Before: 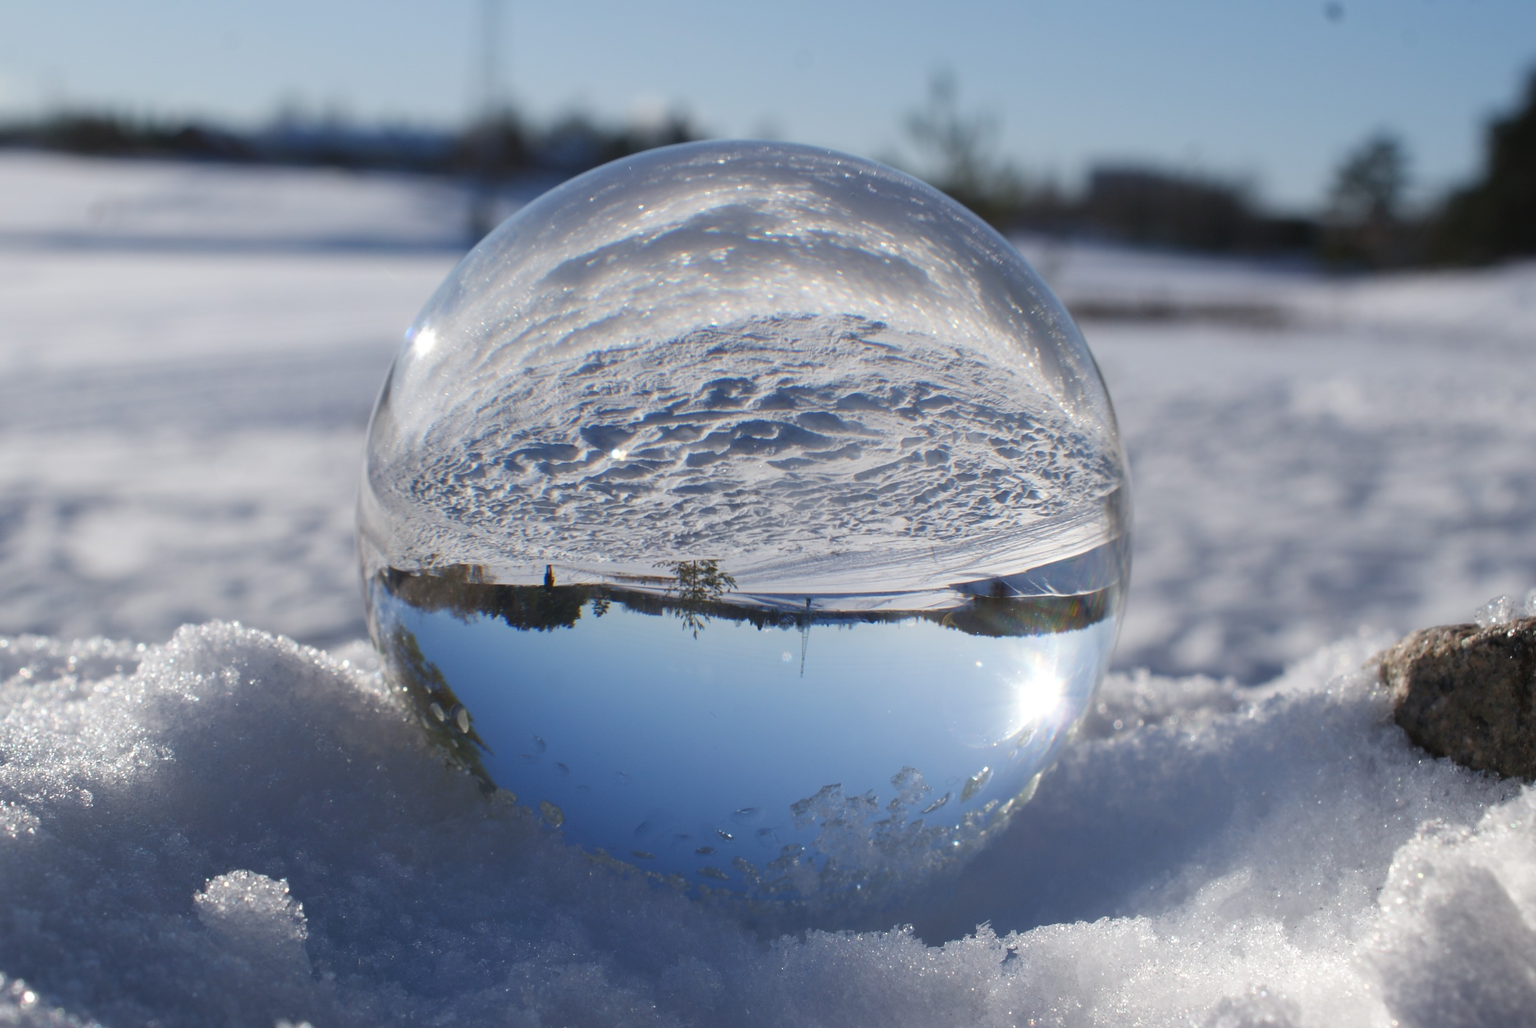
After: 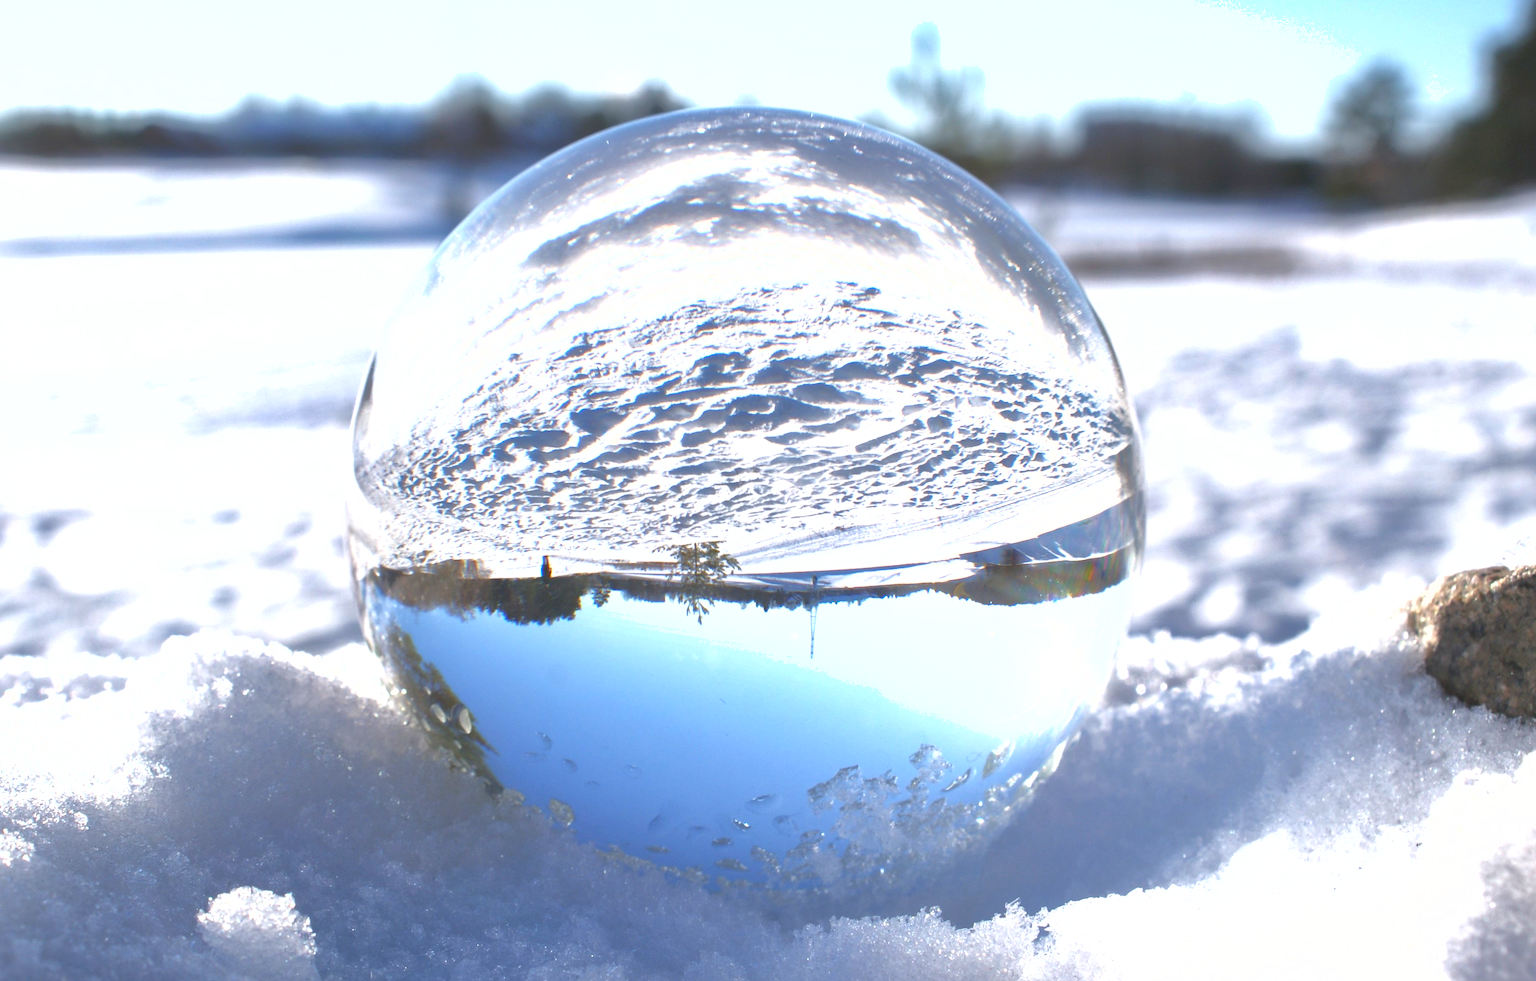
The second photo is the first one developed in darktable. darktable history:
exposure: black level correction 0, exposure 1.45 EV, compensate exposure bias true, compensate highlight preservation false
rotate and perspective: rotation -3°, crop left 0.031, crop right 0.968, crop top 0.07, crop bottom 0.93
shadows and highlights: on, module defaults
tone equalizer: on, module defaults
